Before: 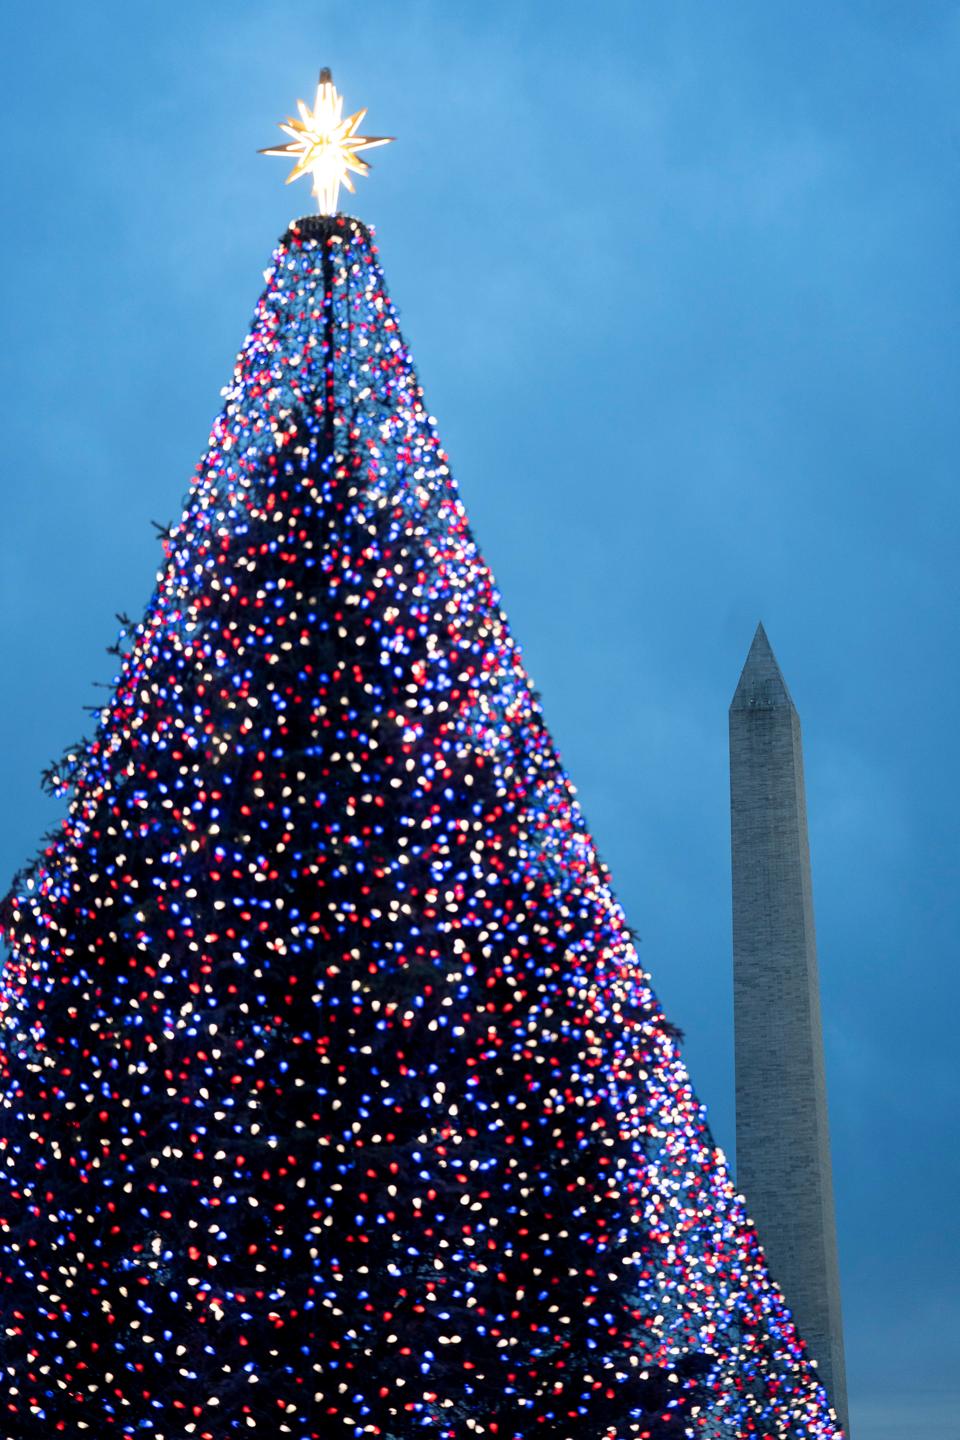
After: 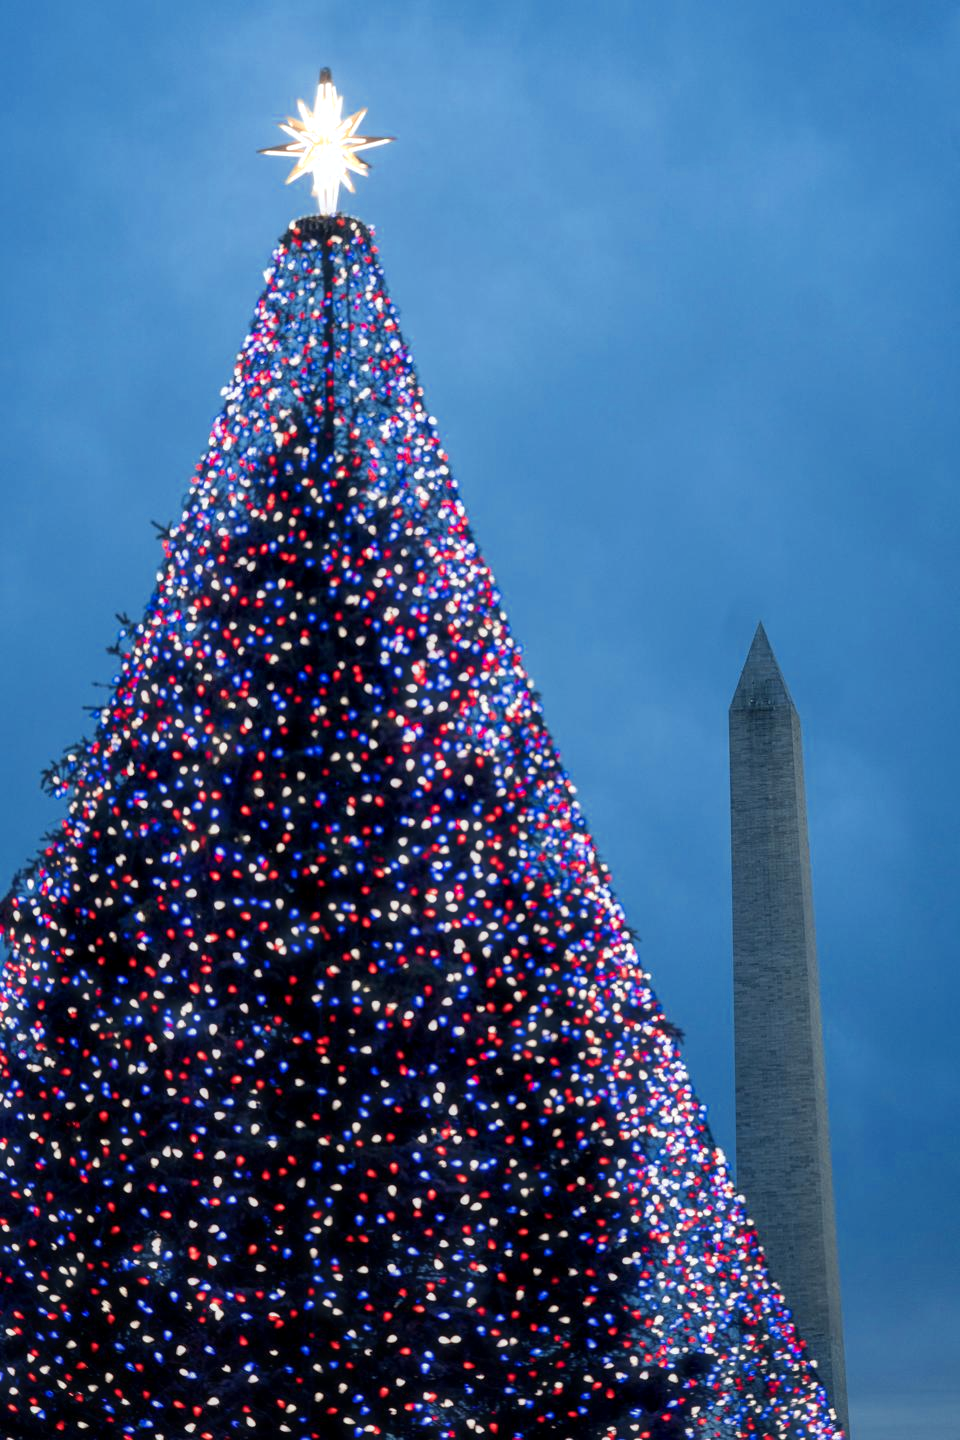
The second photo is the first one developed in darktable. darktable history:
local contrast: on, module defaults
haze removal: strength -0.104, compatibility mode true, adaptive false
color zones: curves: ch0 [(0, 0.473) (0.001, 0.473) (0.226, 0.548) (0.4, 0.589) (0.525, 0.54) (0.728, 0.403) (0.999, 0.473) (1, 0.473)]; ch1 [(0, 0.619) (0.001, 0.619) (0.234, 0.388) (0.4, 0.372) (0.528, 0.422) (0.732, 0.53) (0.999, 0.619) (1, 0.619)]; ch2 [(0, 0.547) (0.001, 0.547) (0.226, 0.45) (0.4, 0.525) (0.525, 0.585) (0.8, 0.511) (0.999, 0.547) (1, 0.547)]
